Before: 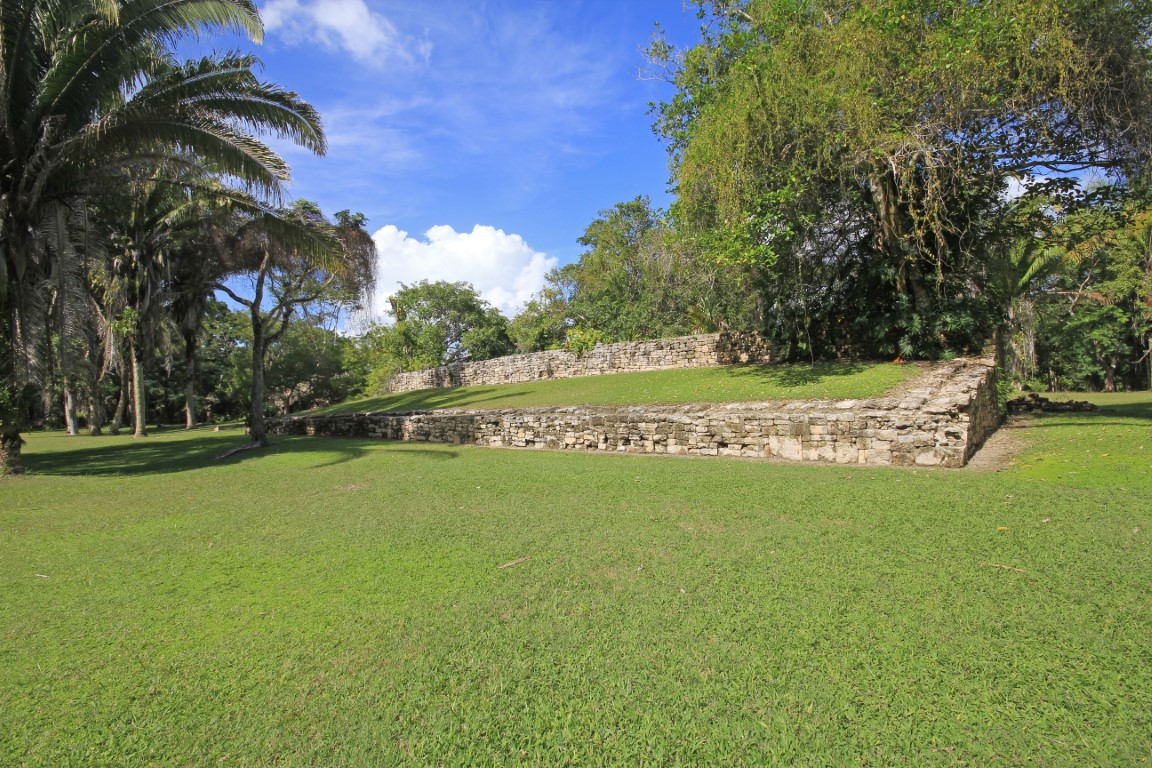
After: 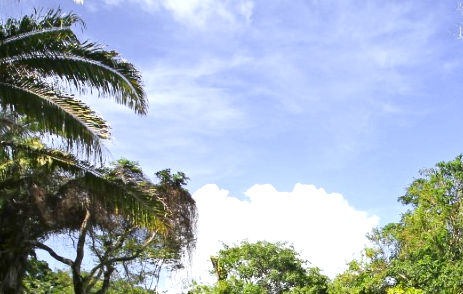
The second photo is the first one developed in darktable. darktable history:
contrast brightness saturation: contrast 0.198, brightness -0.101, saturation 0.103
exposure: black level correction 0, exposure 0.69 EV, compensate exposure bias true, compensate highlight preservation false
crop: left 15.591%, top 5.422%, right 44.177%, bottom 56.268%
color zones: curves: ch1 [(0.25, 0.61) (0.75, 0.248)]
